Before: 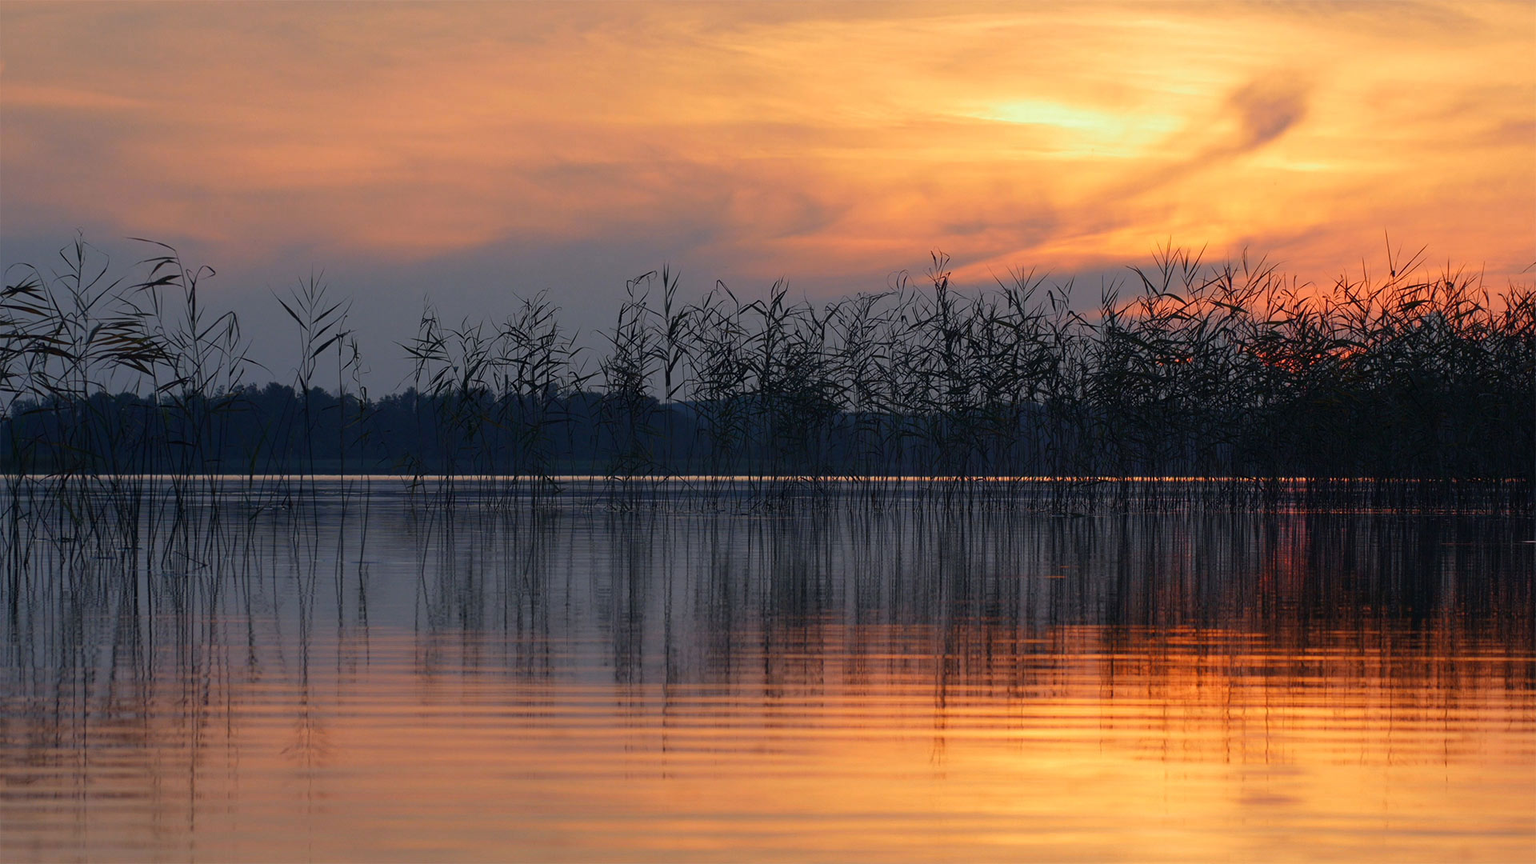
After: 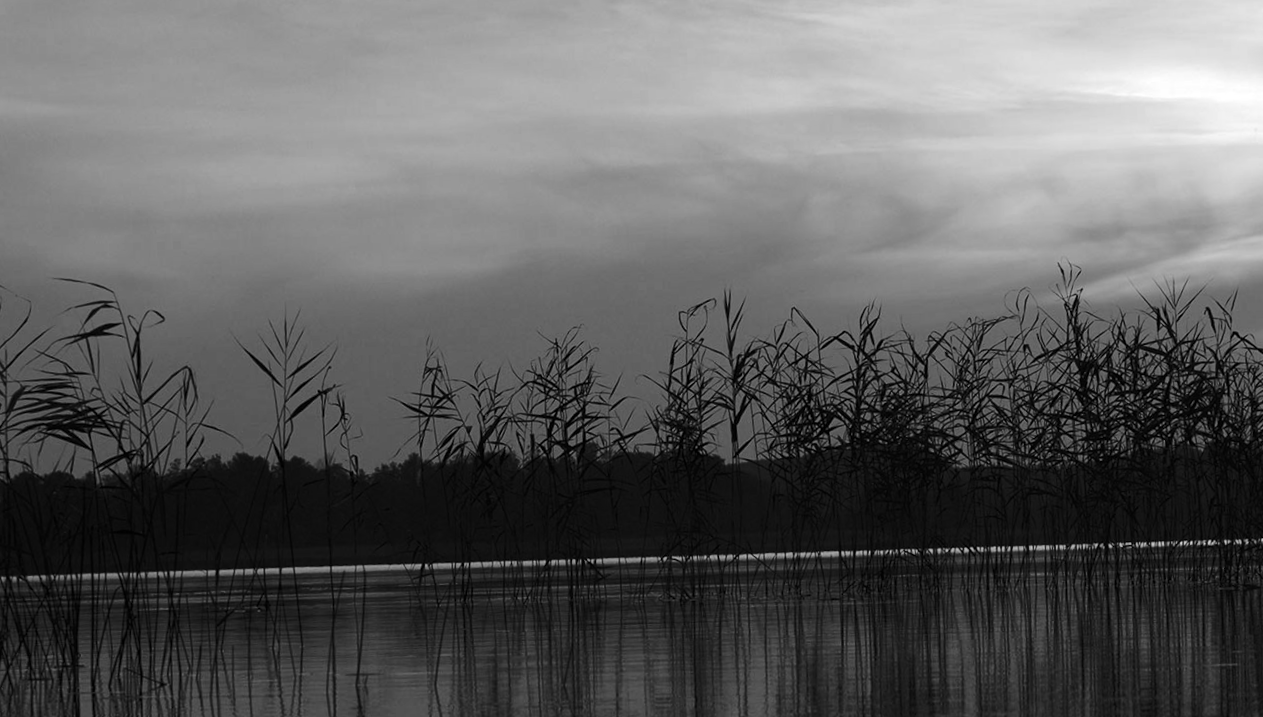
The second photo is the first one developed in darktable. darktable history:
rotate and perspective: rotation -6.83°, automatic cropping off
crop and rotate: angle -4.99°, left 2.122%, top 6.945%, right 27.566%, bottom 30.519%
color correction: highlights a* 0.207, highlights b* 2.7, shadows a* -0.874, shadows b* -4.78
base curve: curves: ch0 [(0, 0) (0.073, 0.04) (0.157, 0.139) (0.492, 0.492) (0.758, 0.758) (1, 1)], preserve colors none
monochrome: a -6.99, b 35.61, size 1.4
exposure: black level correction 0.001, exposure 0.191 EV, compensate highlight preservation false
